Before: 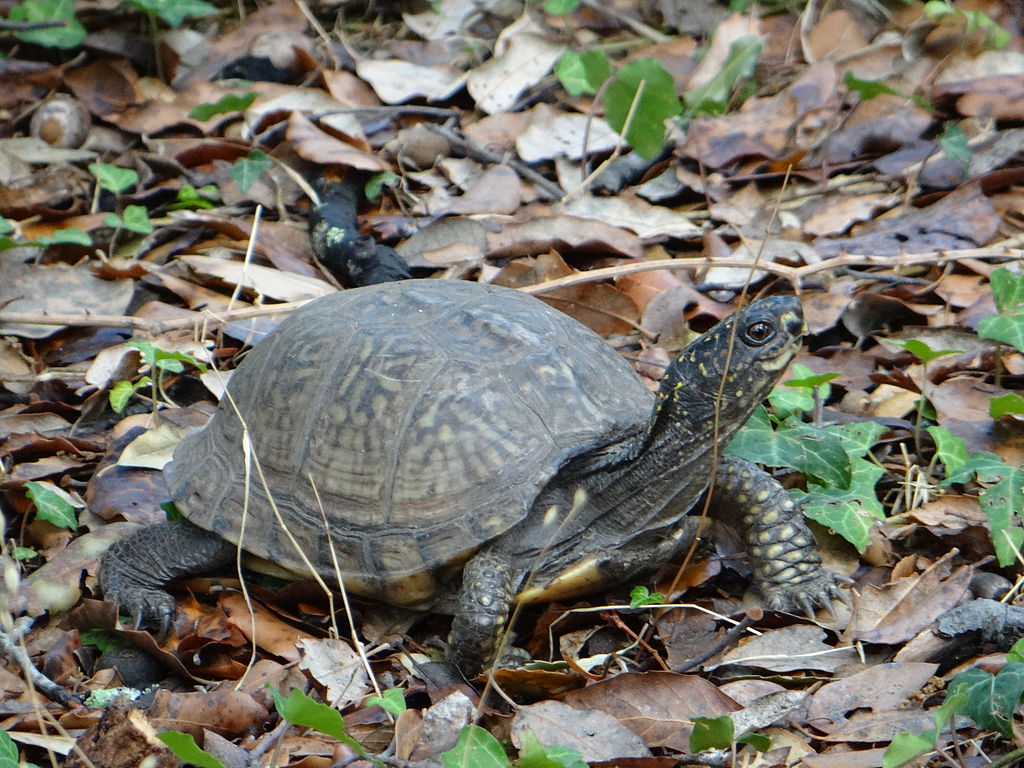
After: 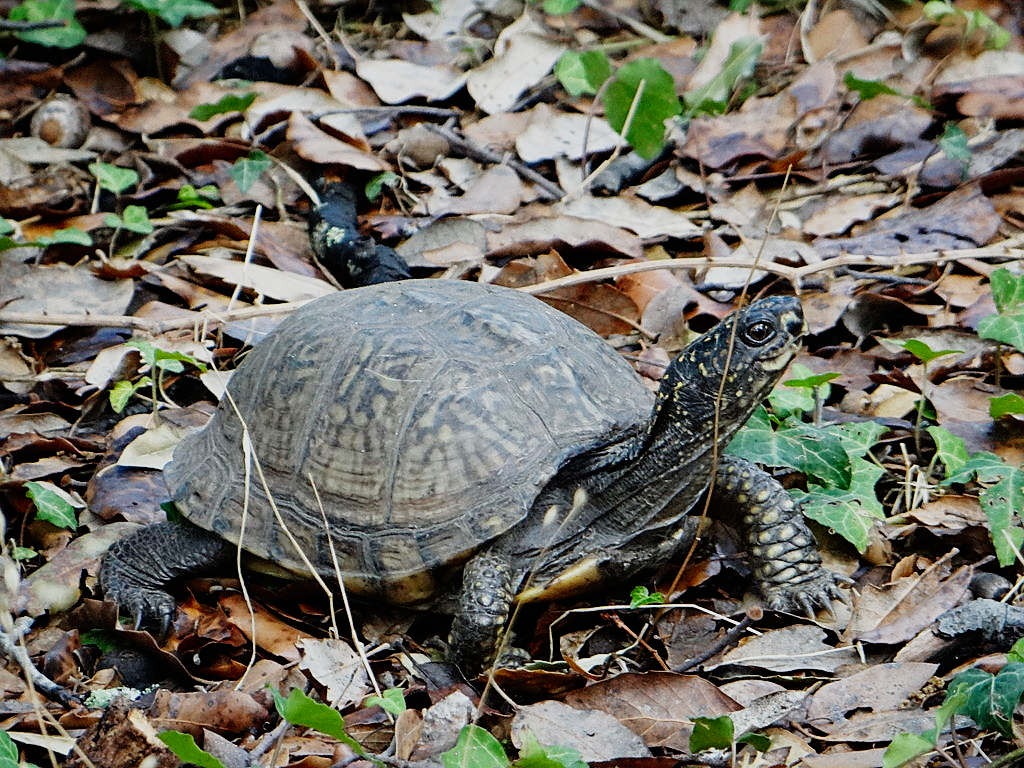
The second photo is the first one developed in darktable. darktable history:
sigmoid: contrast 1.7, skew -0.2, preserve hue 0%, red attenuation 0.1, red rotation 0.035, green attenuation 0.1, green rotation -0.017, blue attenuation 0.15, blue rotation -0.052, base primaries Rec2020
sharpen: on, module defaults
